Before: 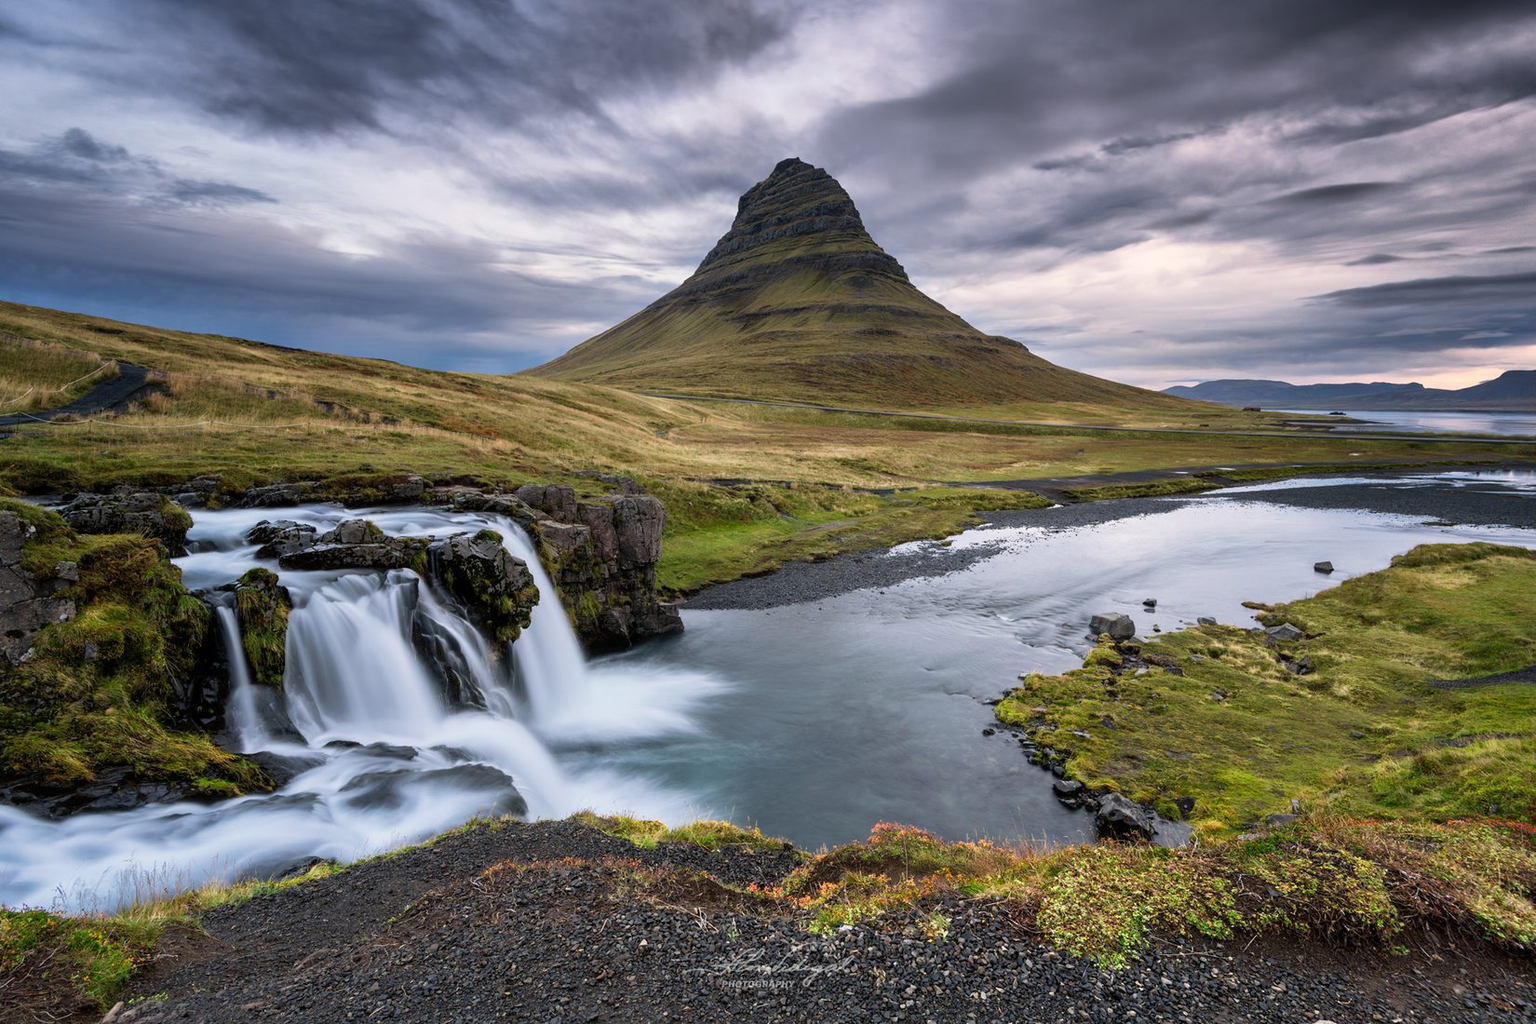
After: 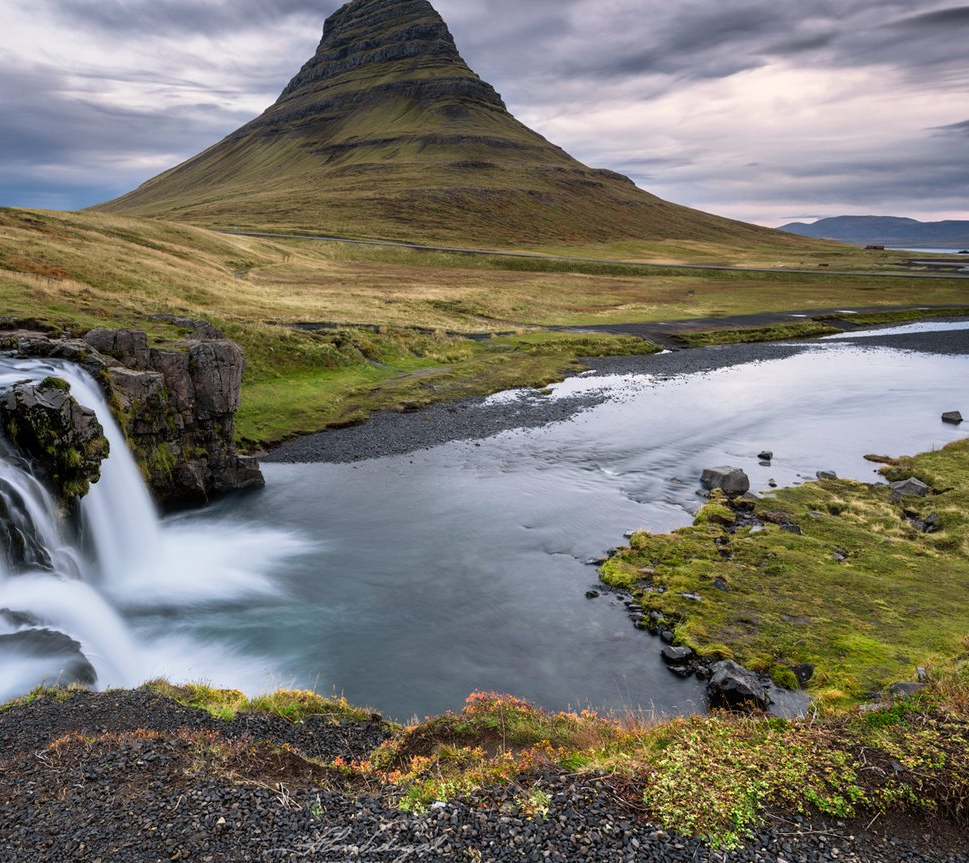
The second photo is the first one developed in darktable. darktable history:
crop and rotate: left 28.531%, top 17.542%, right 12.742%, bottom 3.942%
